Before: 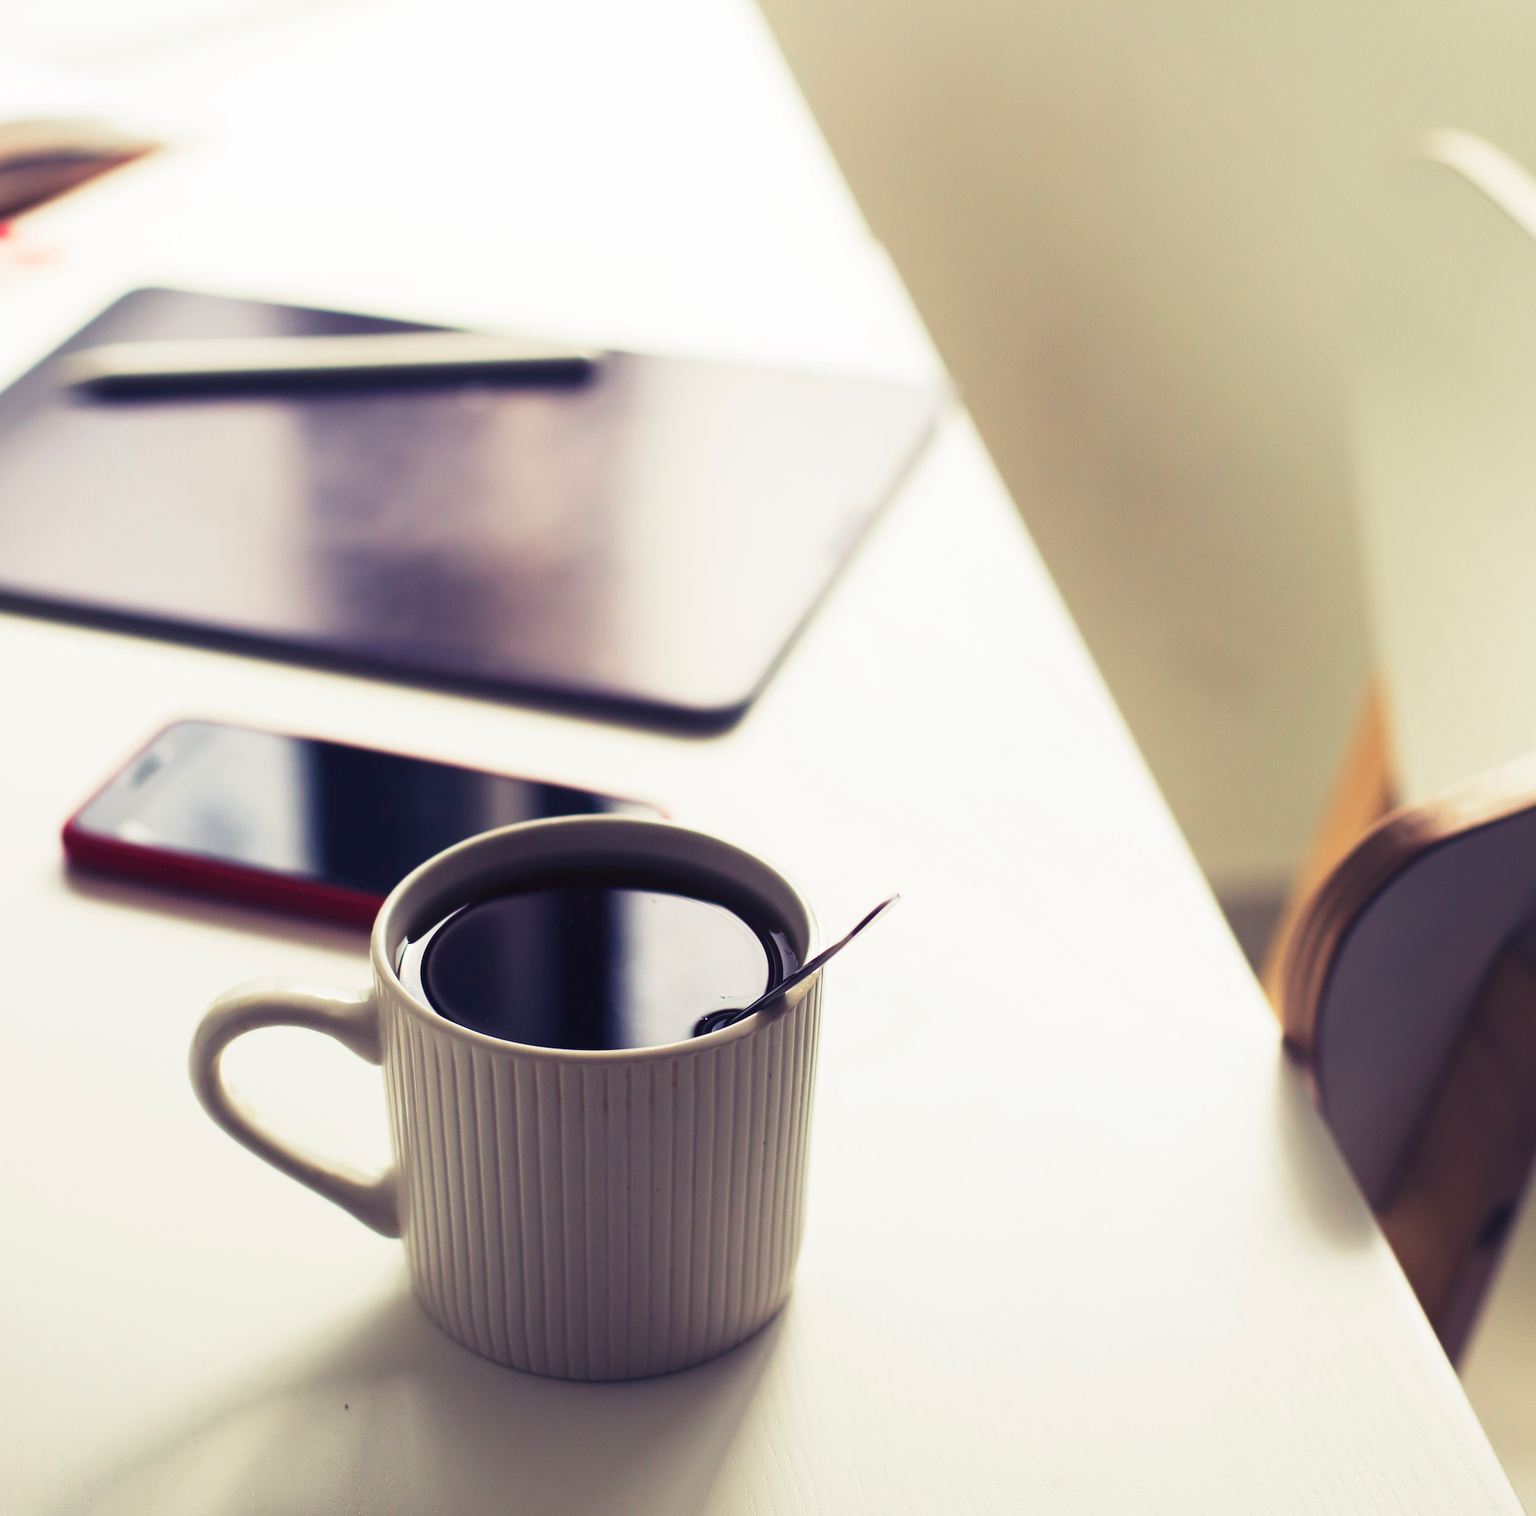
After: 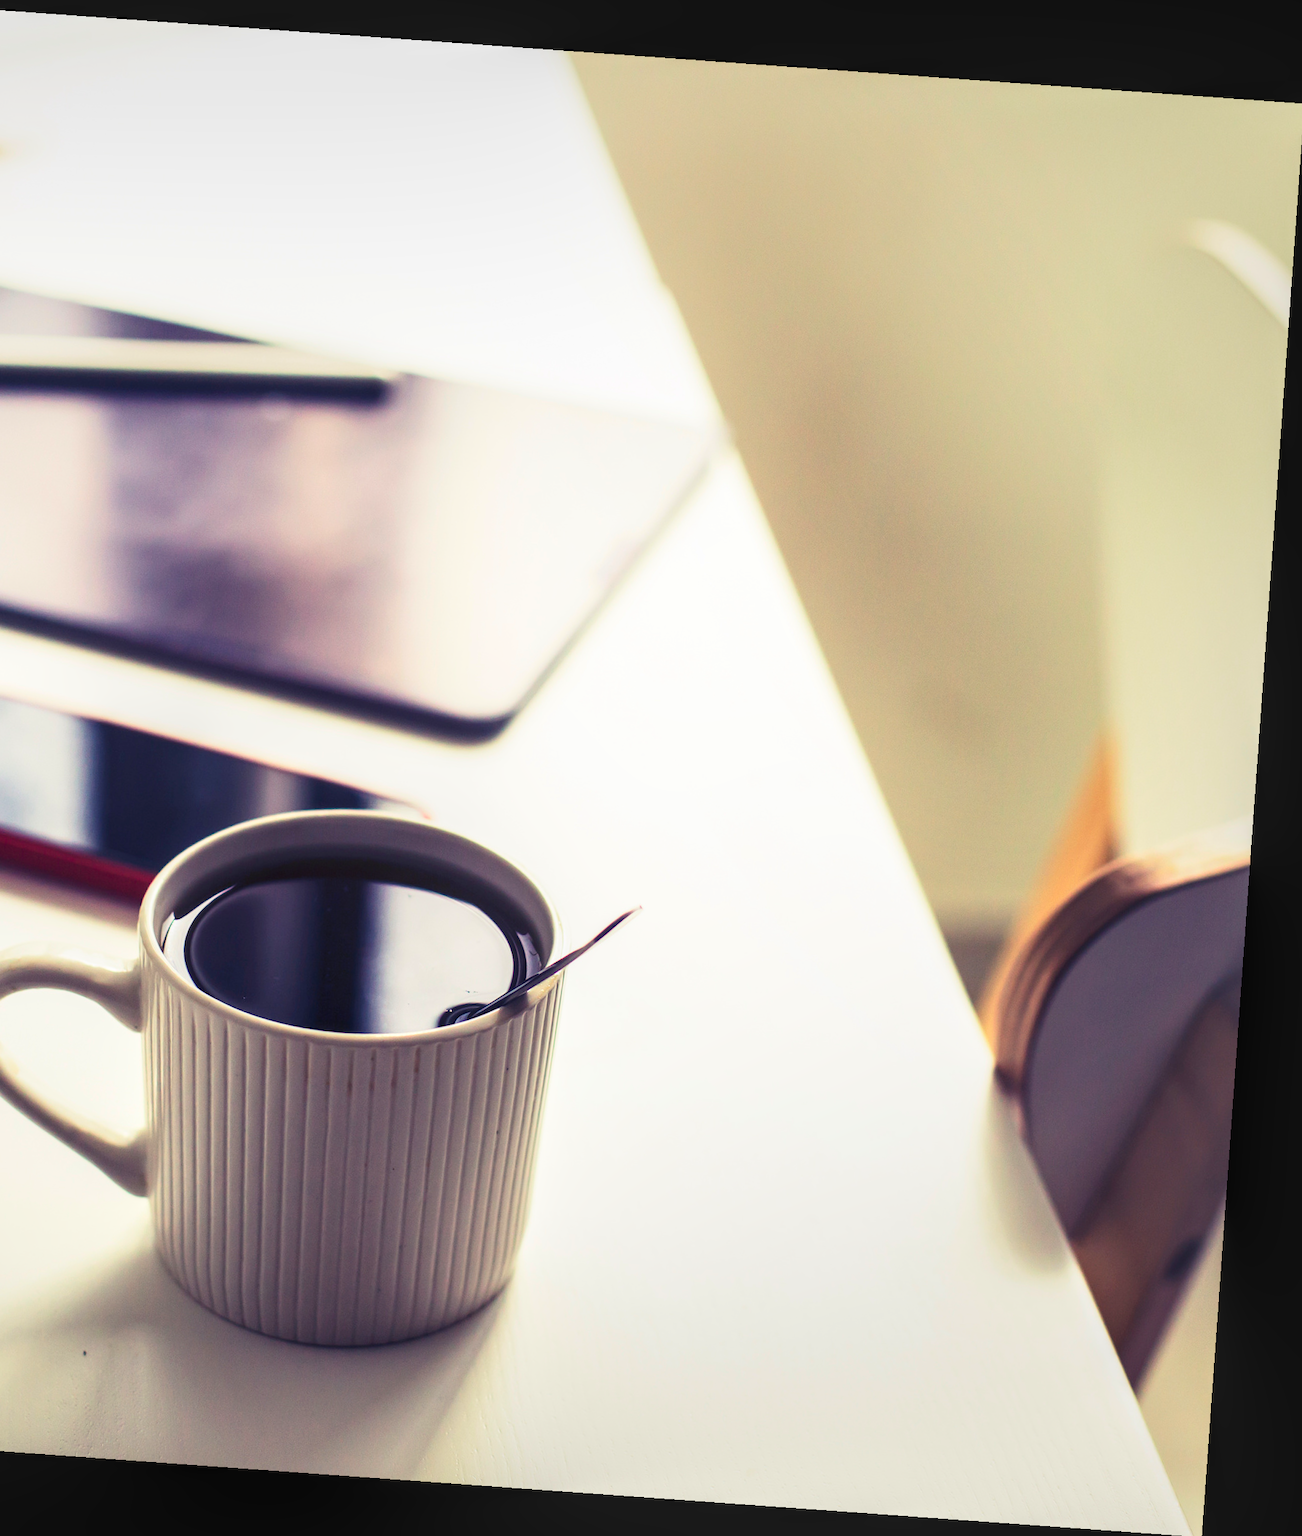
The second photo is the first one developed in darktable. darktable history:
rotate and perspective: rotation 4.1°, automatic cropping off
crop: left 16.145%
contrast brightness saturation: contrast 0.2, brightness 0.16, saturation 0.22
local contrast: detail 130%
